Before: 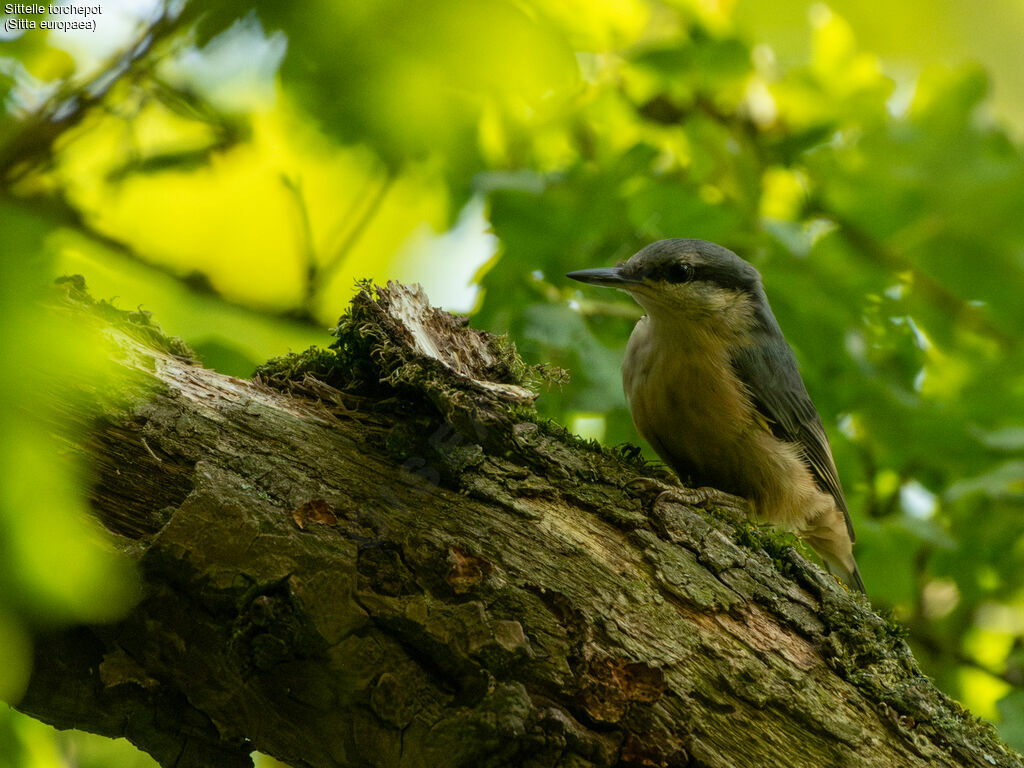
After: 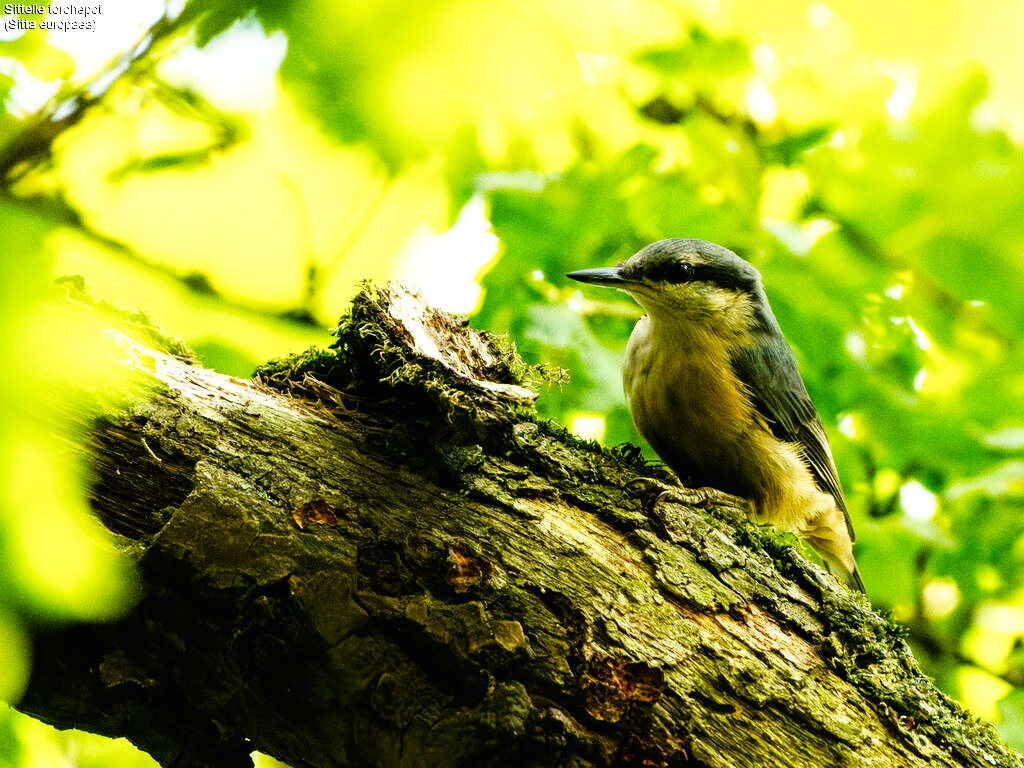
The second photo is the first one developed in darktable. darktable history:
tone equalizer: -8 EV -0.746 EV, -7 EV -0.736 EV, -6 EV -0.607 EV, -5 EV -0.379 EV, -3 EV 0.381 EV, -2 EV 0.6 EV, -1 EV 0.68 EV, +0 EV 0.765 EV
base curve: curves: ch0 [(0, 0) (0.007, 0.004) (0.027, 0.03) (0.046, 0.07) (0.207, 0.54) (0.442, 0.872) (0.673, 0.972) (1, 1)], preserve colors none
